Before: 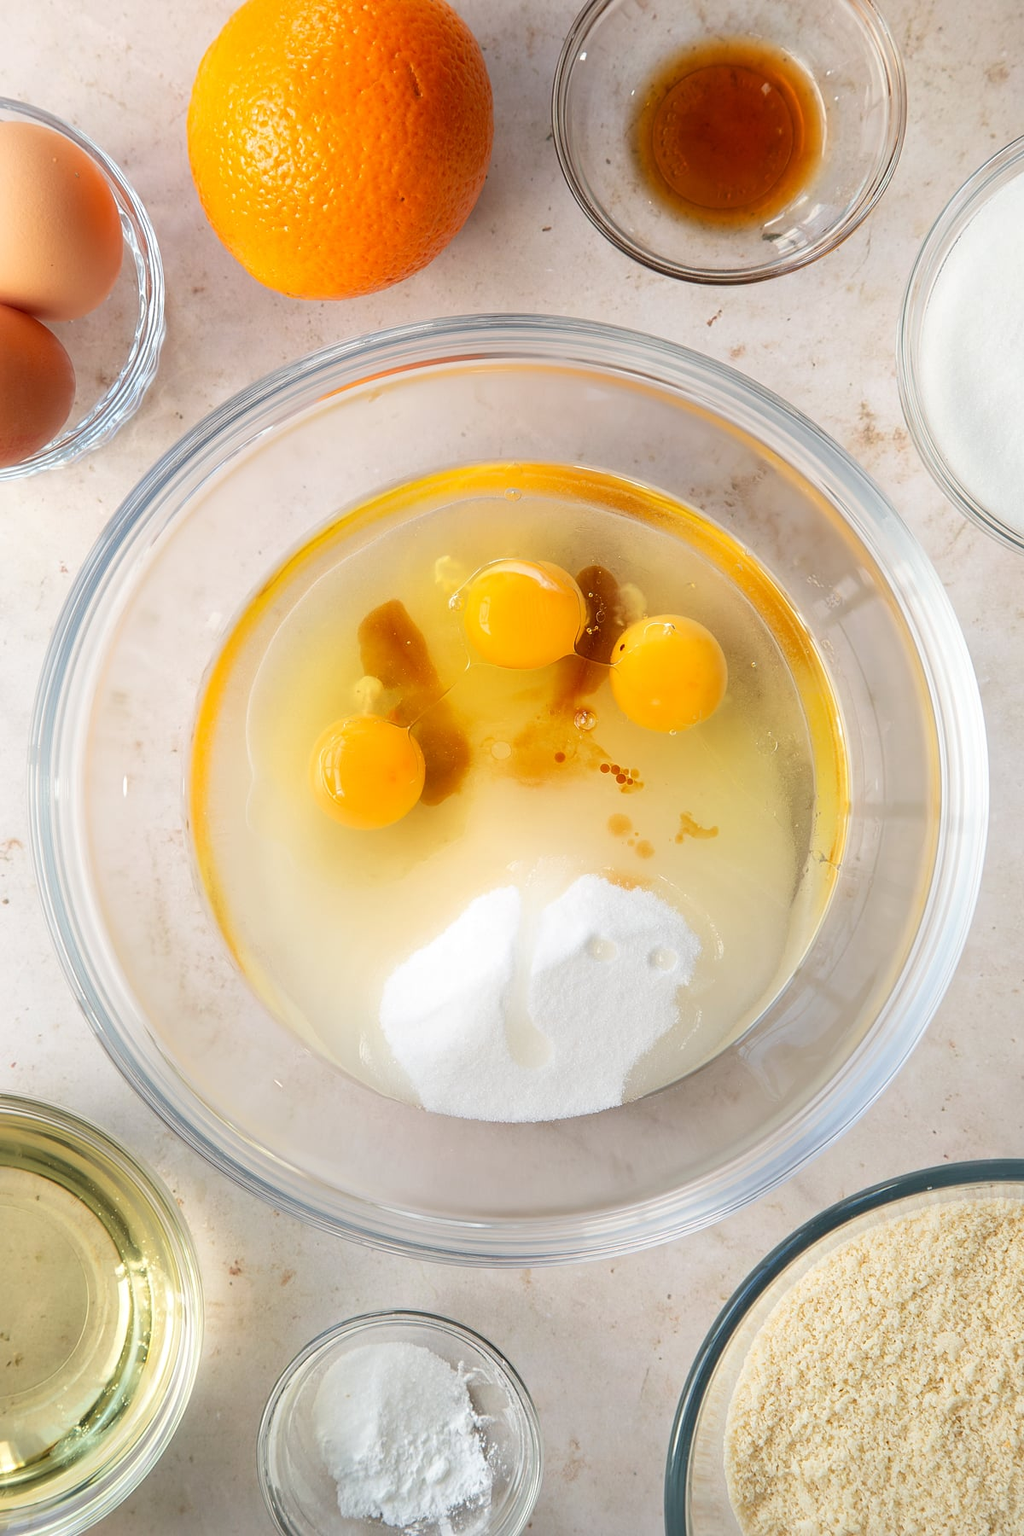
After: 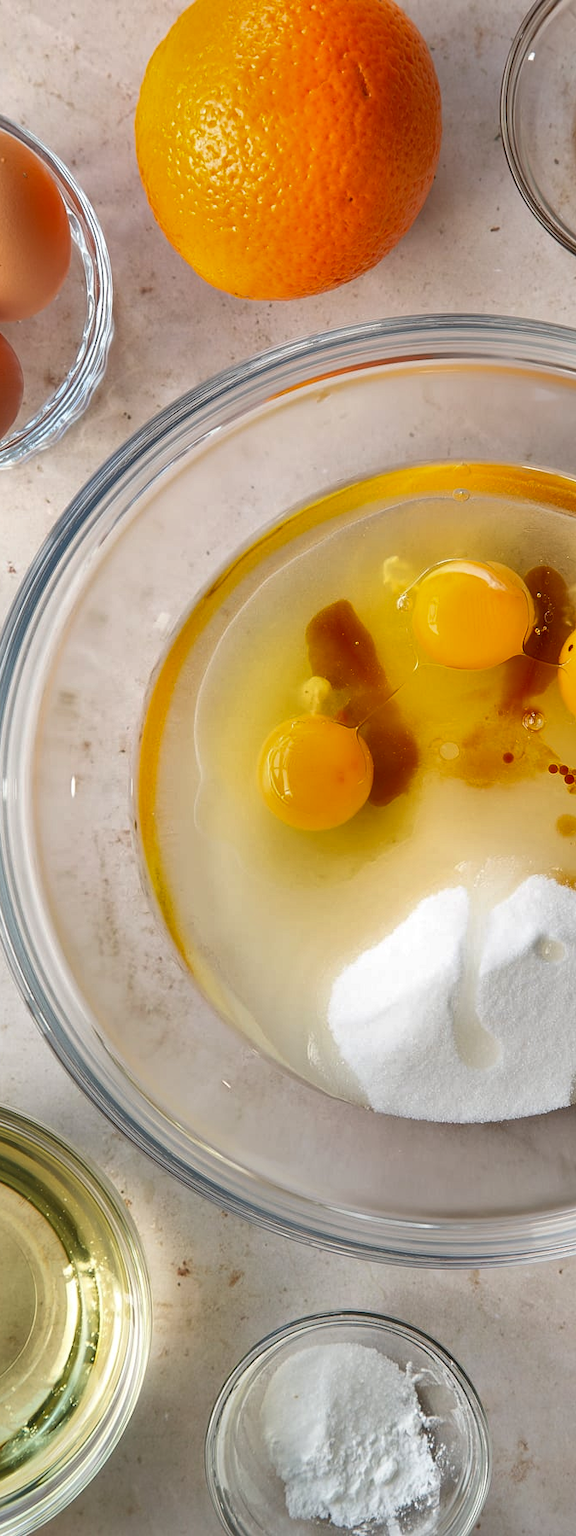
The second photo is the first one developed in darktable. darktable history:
crop: left 5.114%, right 38.589%
shadows and highlights: shadows 30.63, highlights -63.22, shadows color adjustment 98%, highlights color adjustment 58.61%, soften with gaussian
